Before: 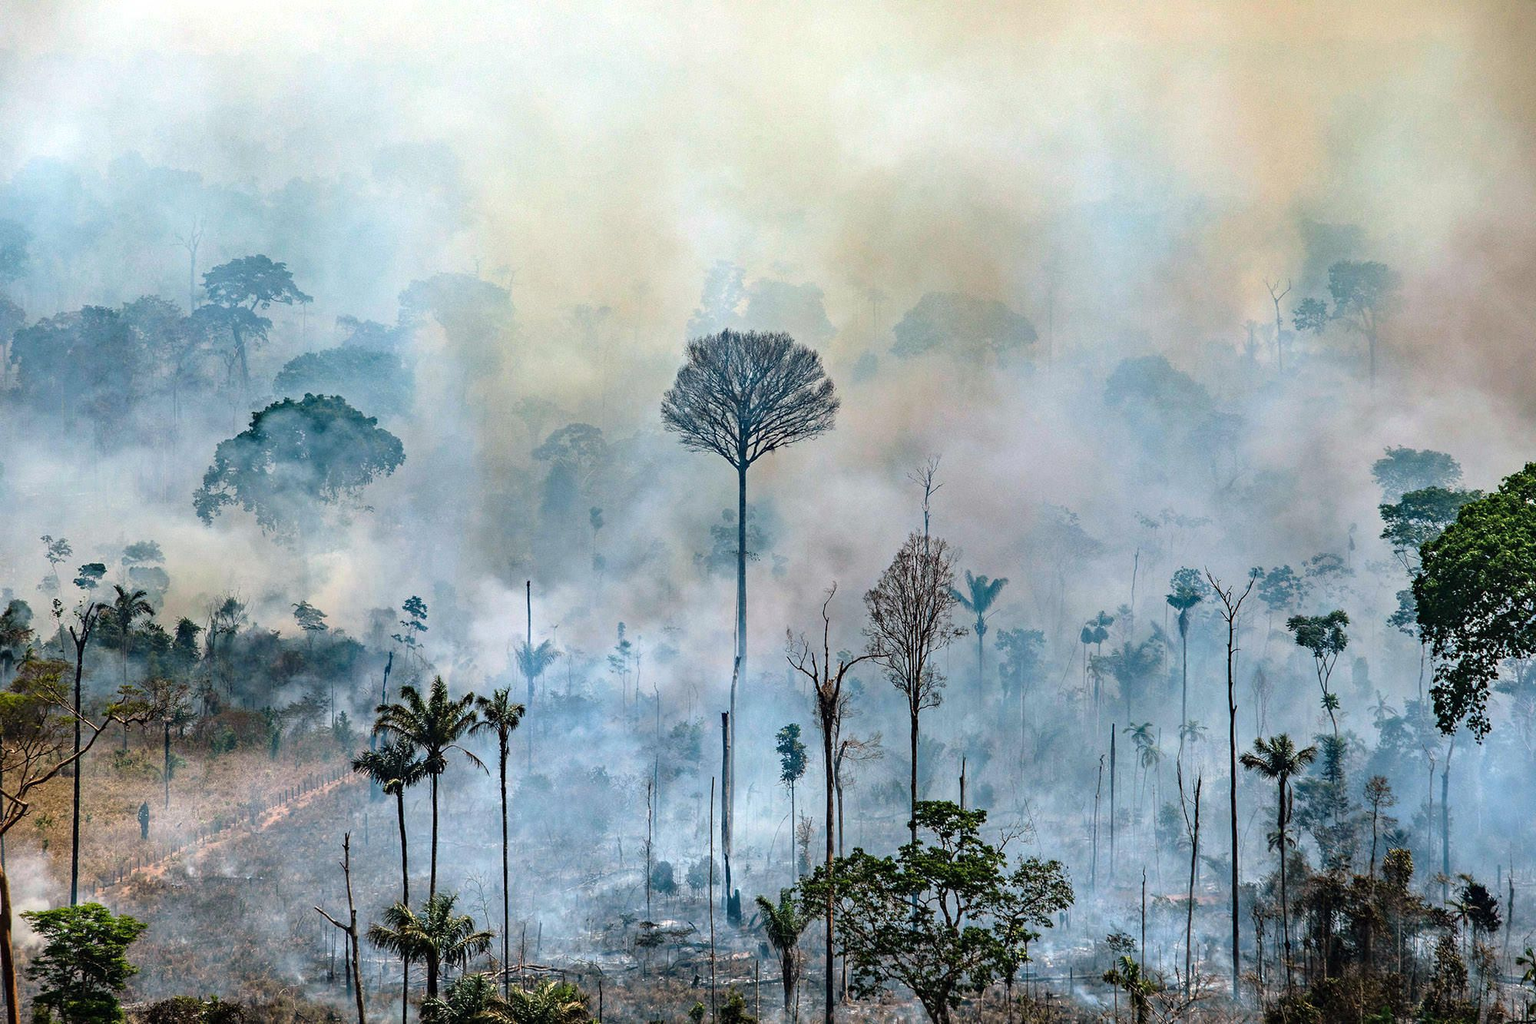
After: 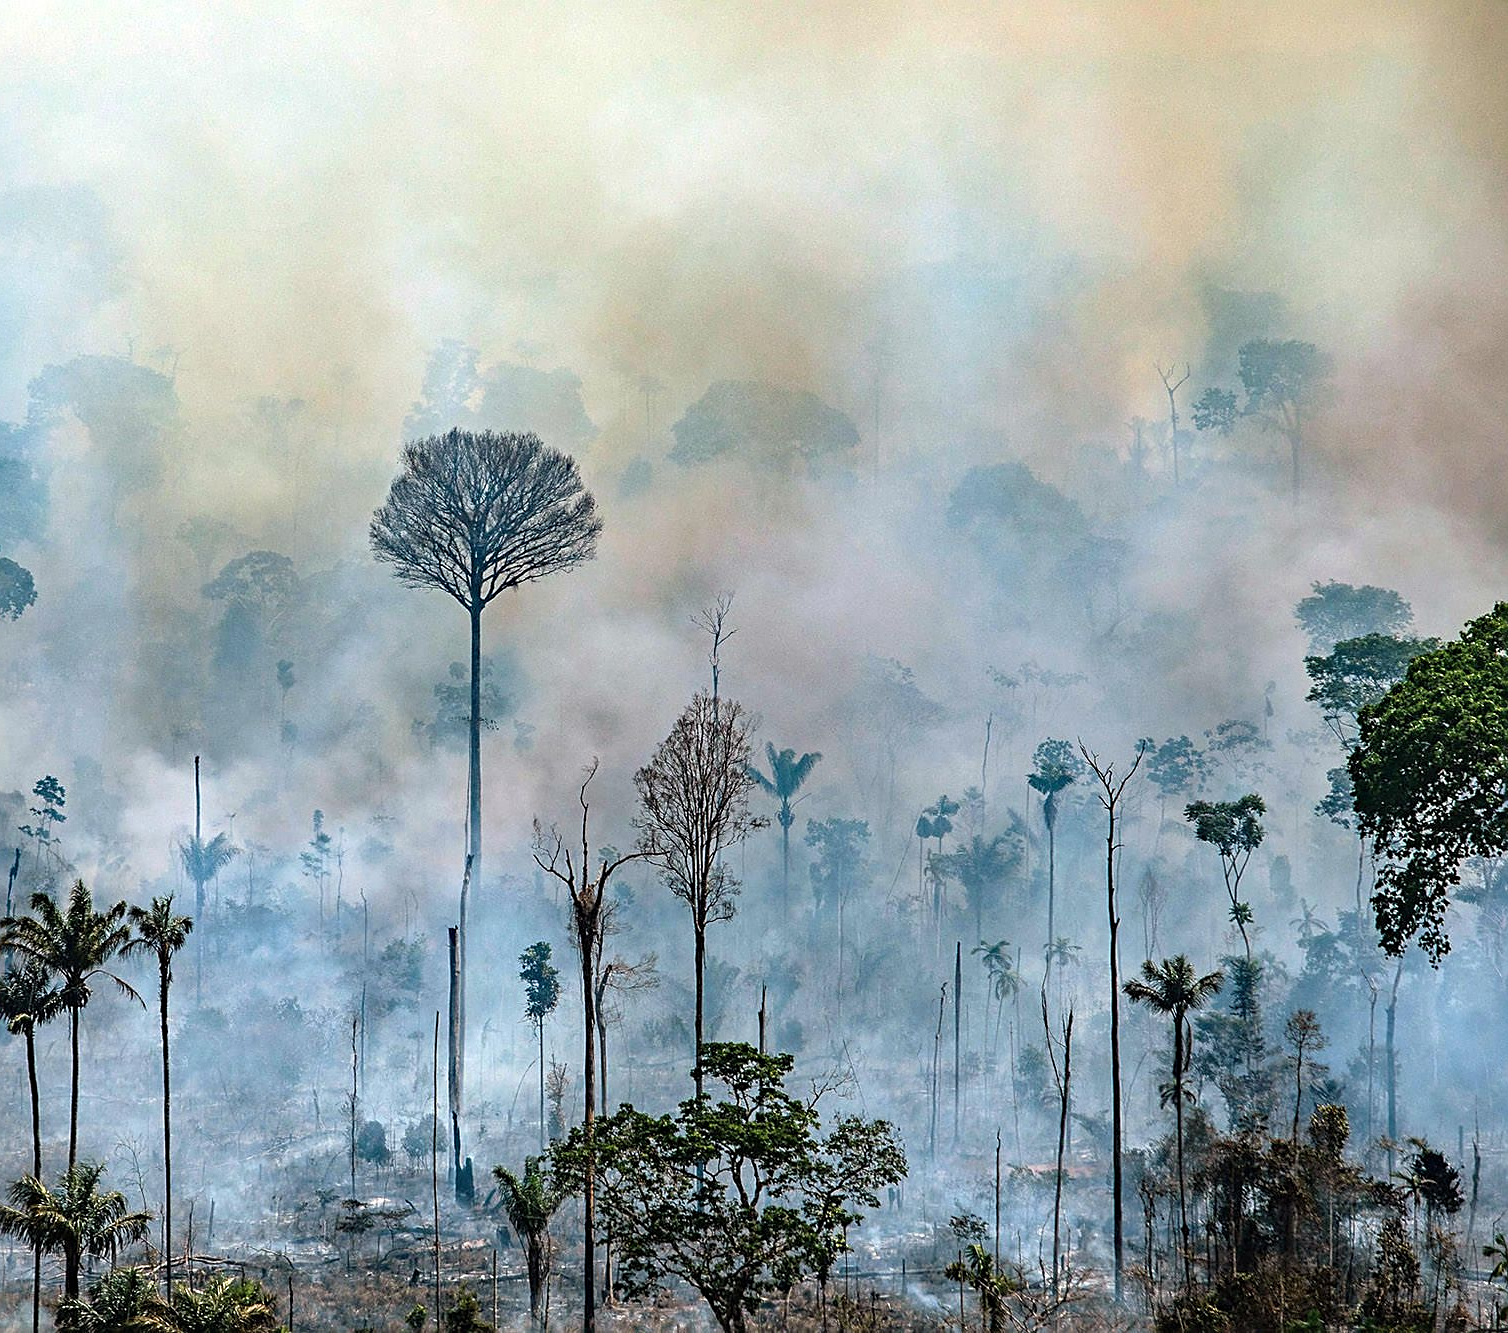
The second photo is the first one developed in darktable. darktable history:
sharpen: on, module defaults
crop and rotate: left 24.6%
